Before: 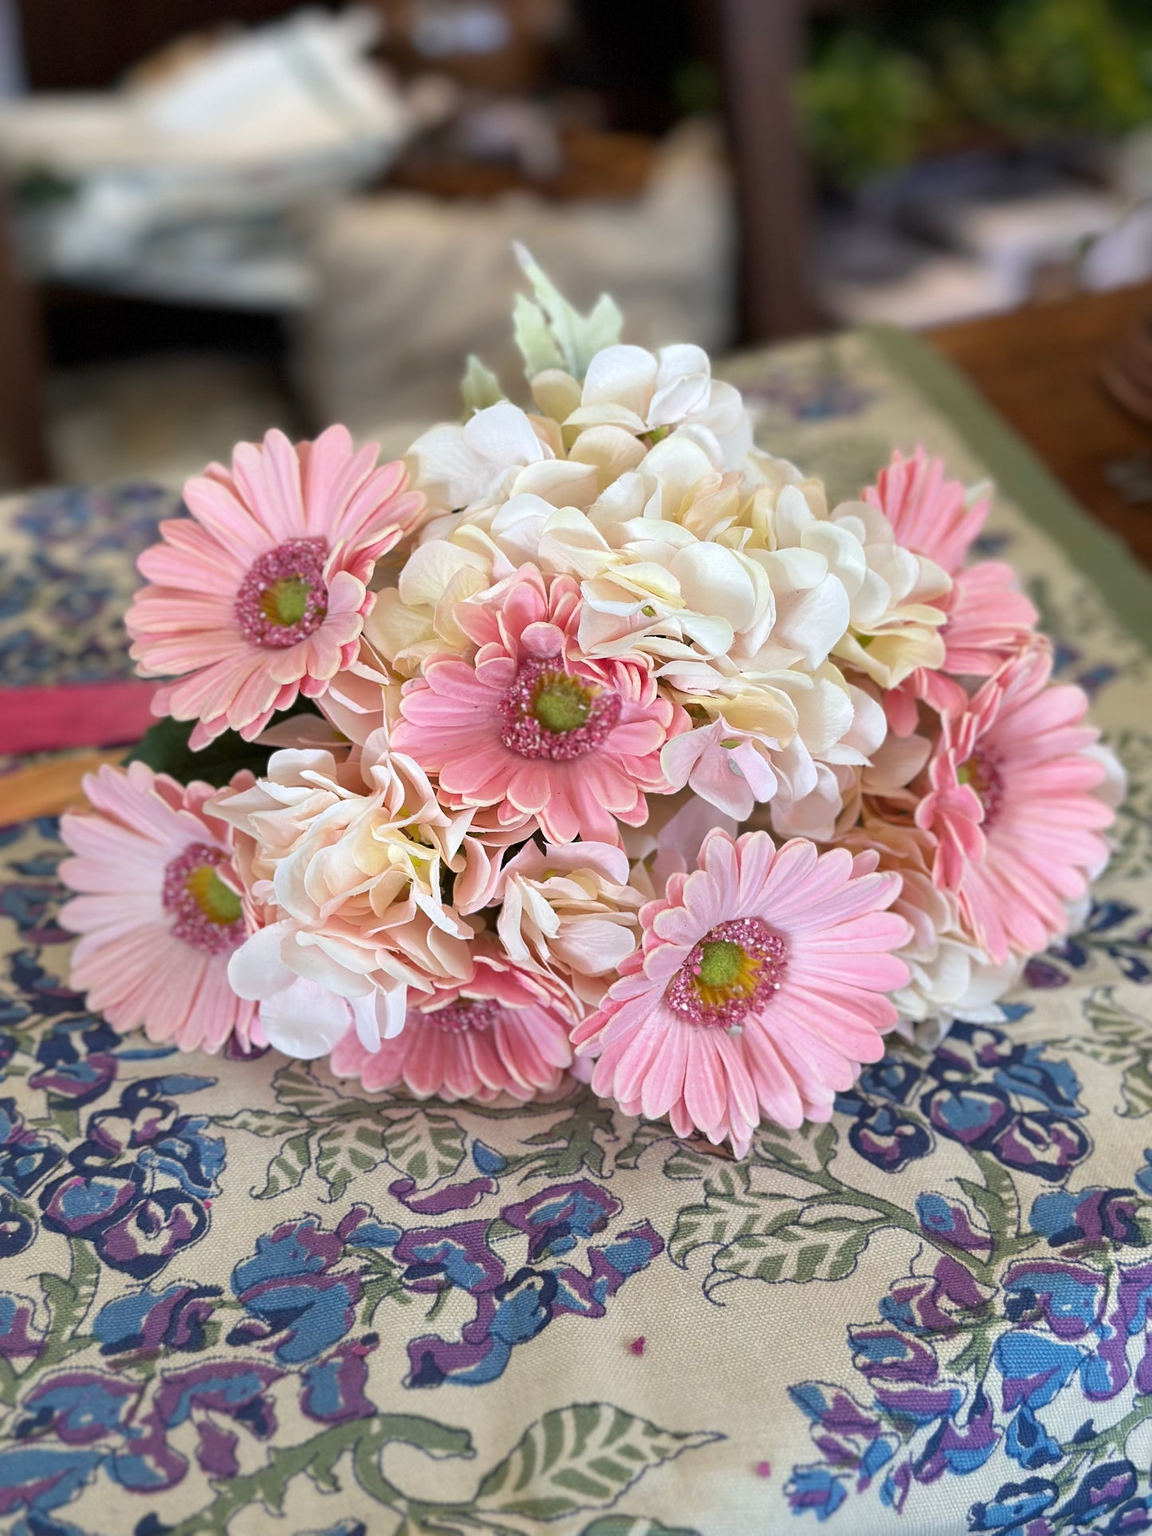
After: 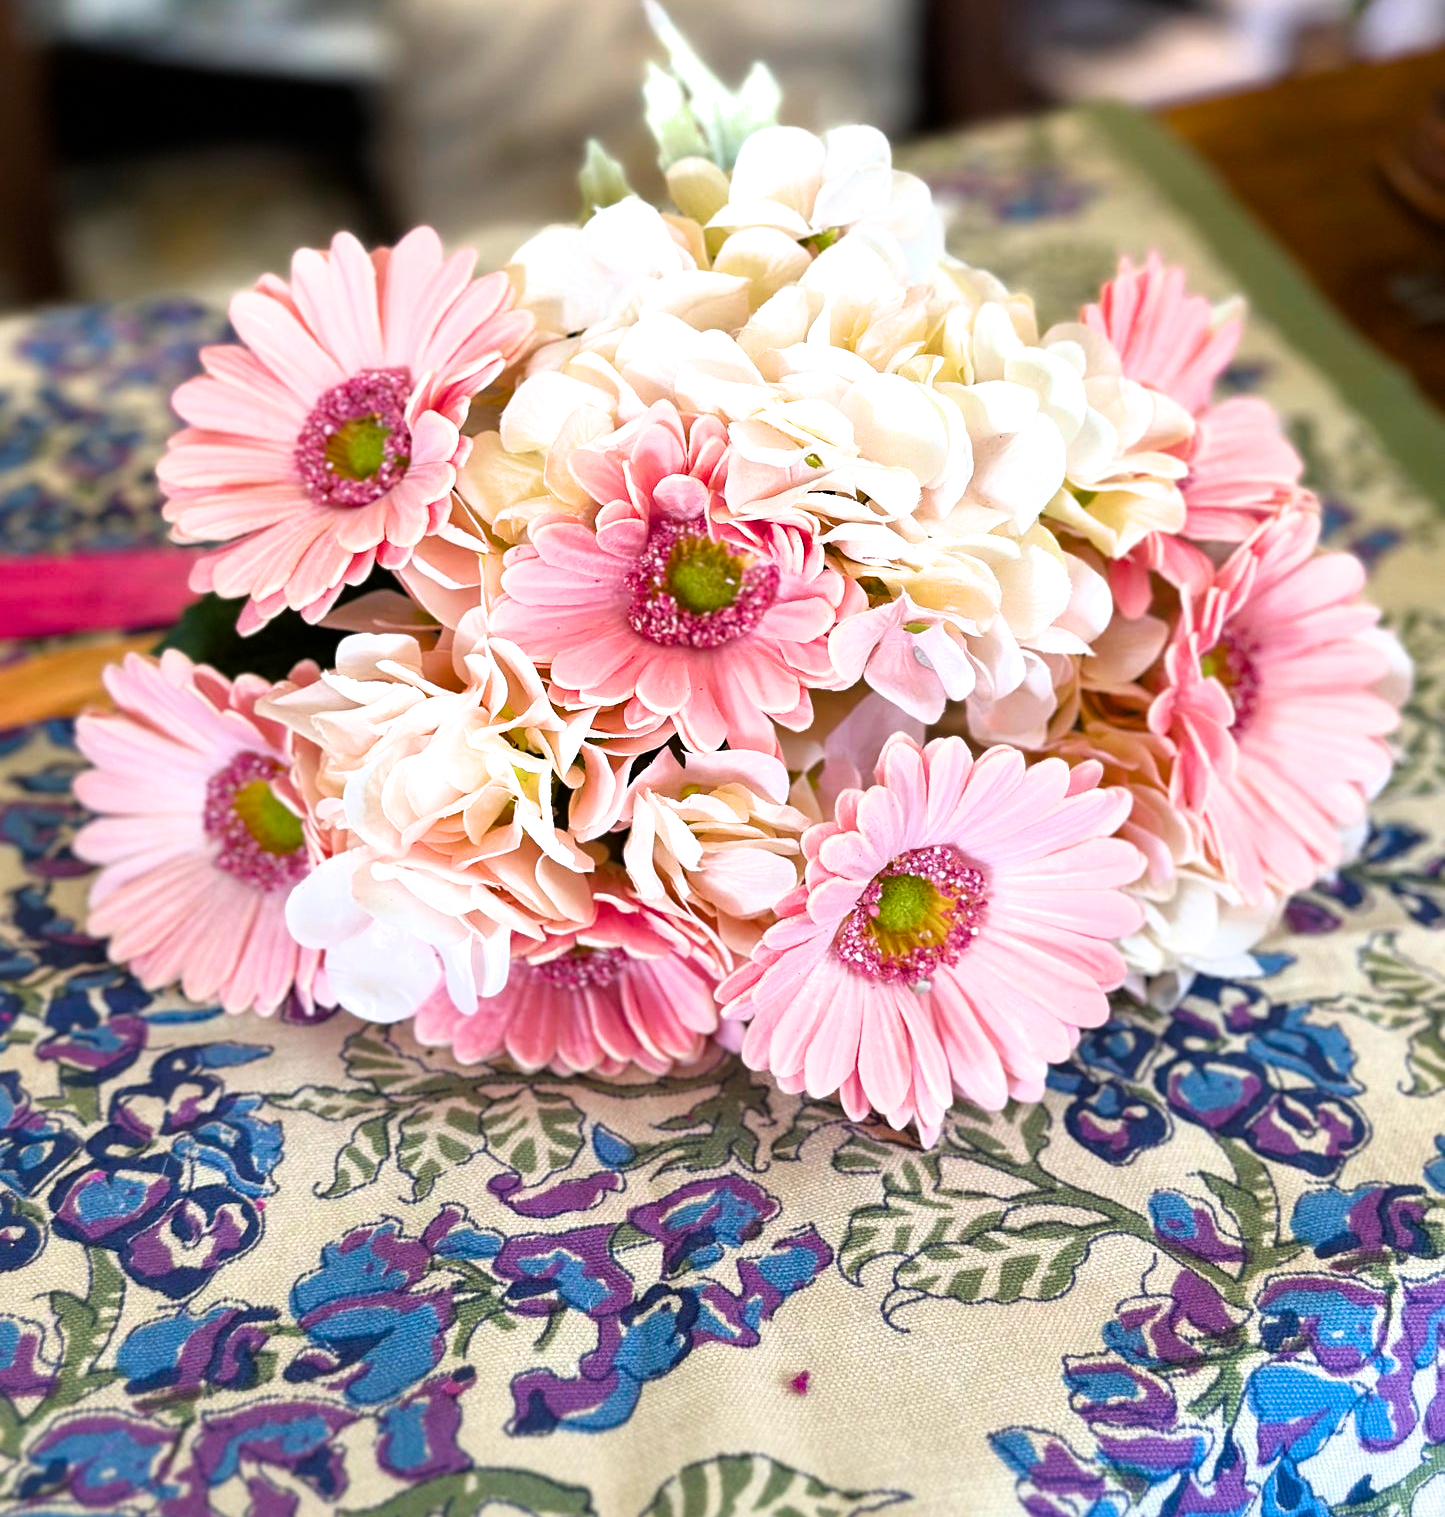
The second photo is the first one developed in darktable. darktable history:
crop and rotate: top 15.931%, bottom 5.327%
color balance rgb: linear chroma grading › shadows -30.104%, linear chroma grading › global chroma 35.552%, perceptual saturation grading › global saturation 20%, perceptual saturation grading › highlights -25.658%, perceptual saturation grading › shadows 24.537%, global vibrance 20%
exposure: exposure 0.124 EV, compensate exposure bias true, compensate highlight preservation false
filmic rgb: black relative exposure -7.99 EV, white relative exposure 2.18 EV, hardness 6.96, color science v6 (2022)
